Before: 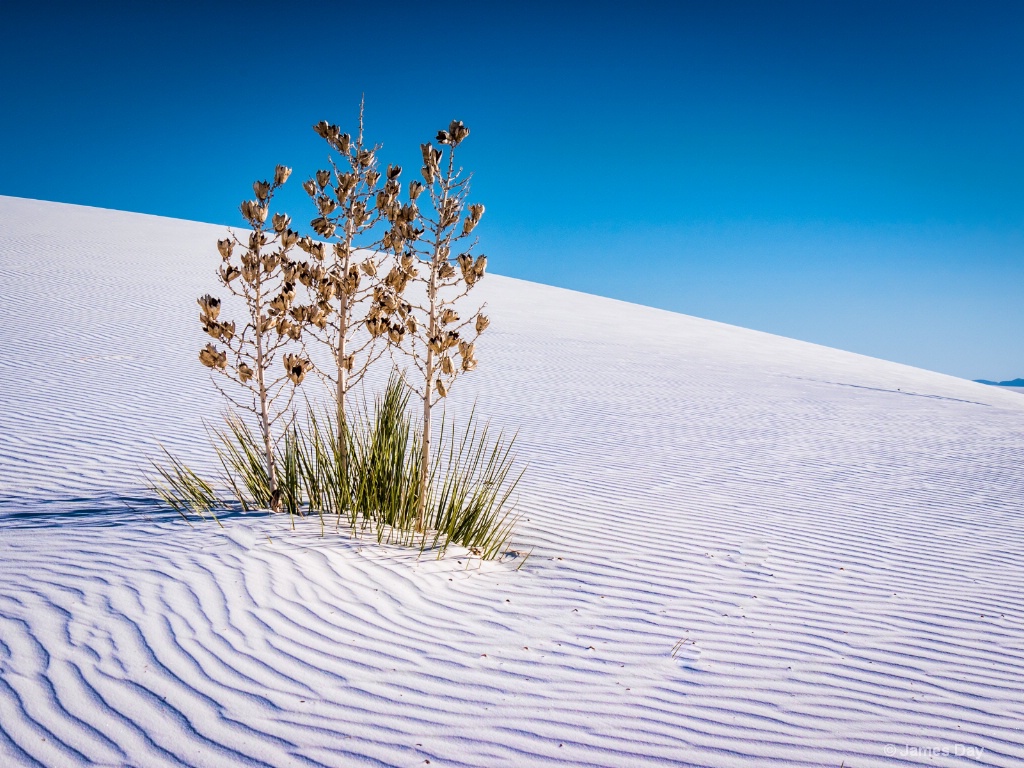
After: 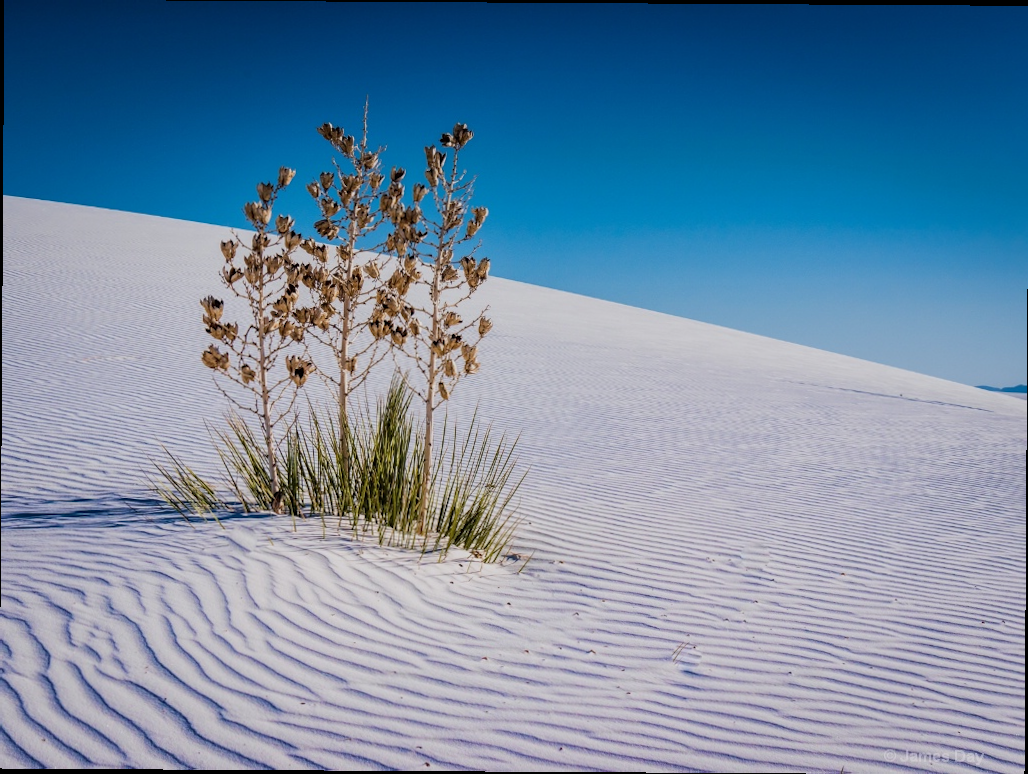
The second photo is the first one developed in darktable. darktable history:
crop and rotate: angle -0.356°
exposure: exposure -0.488 EV, compensate highlight preservation false
